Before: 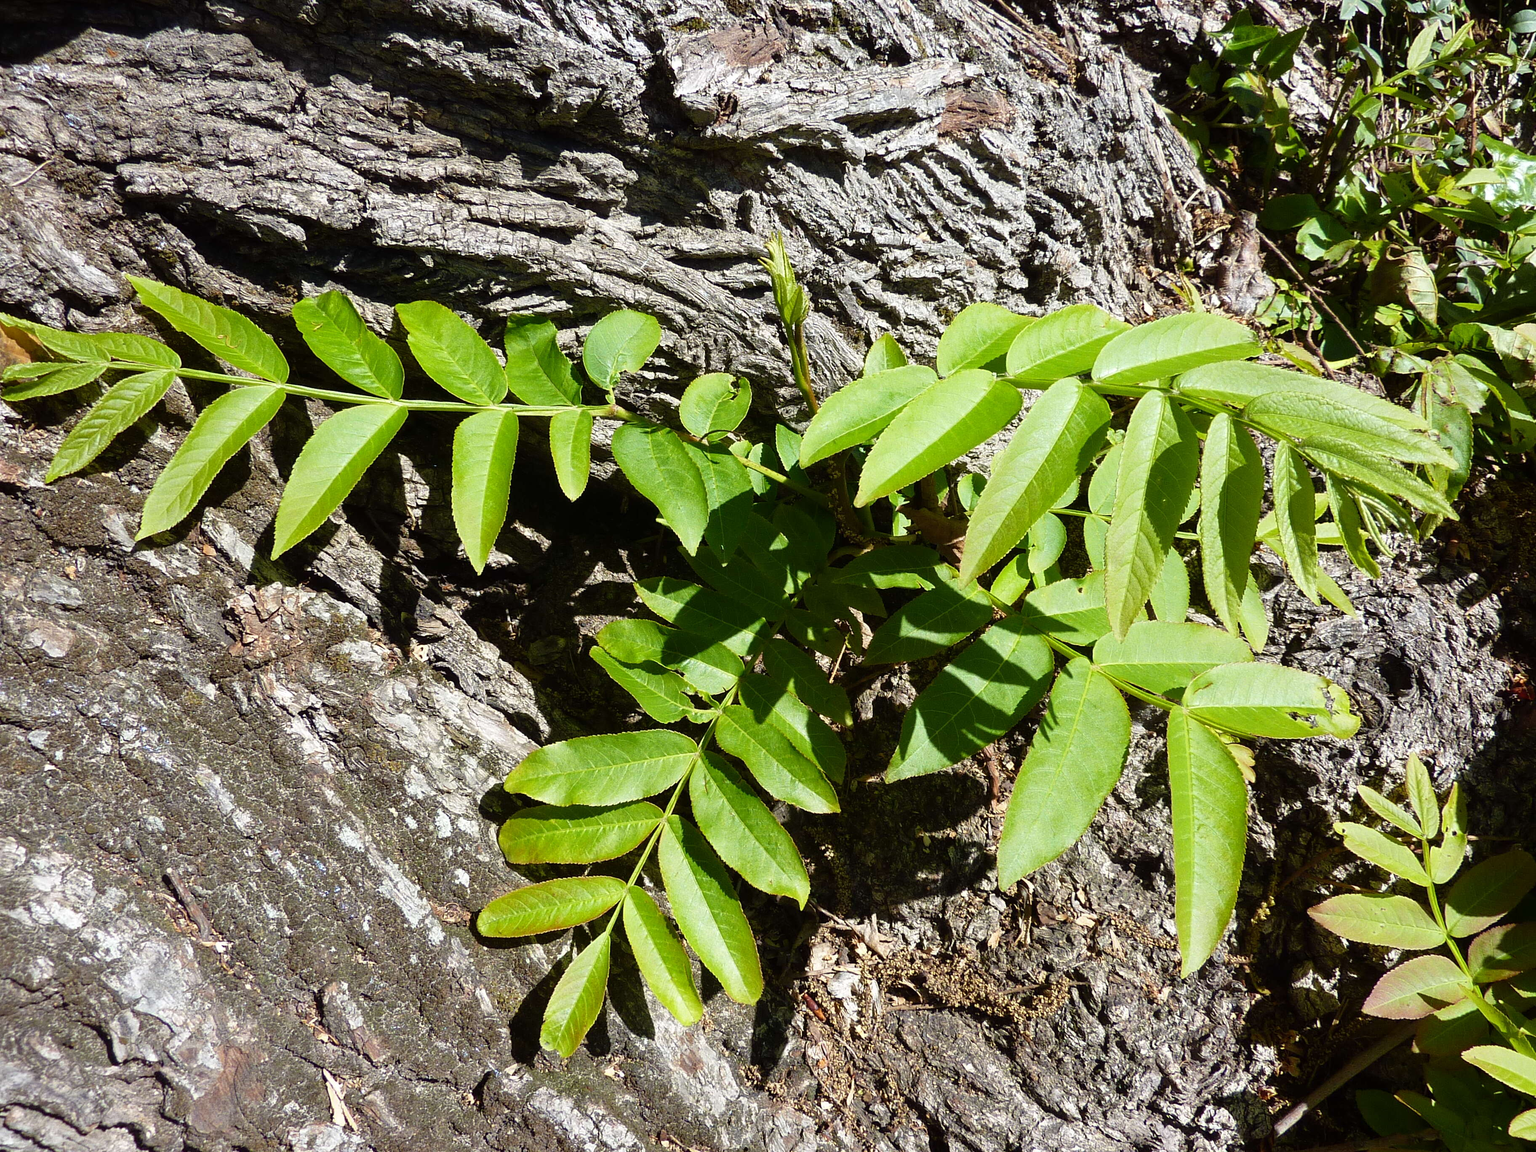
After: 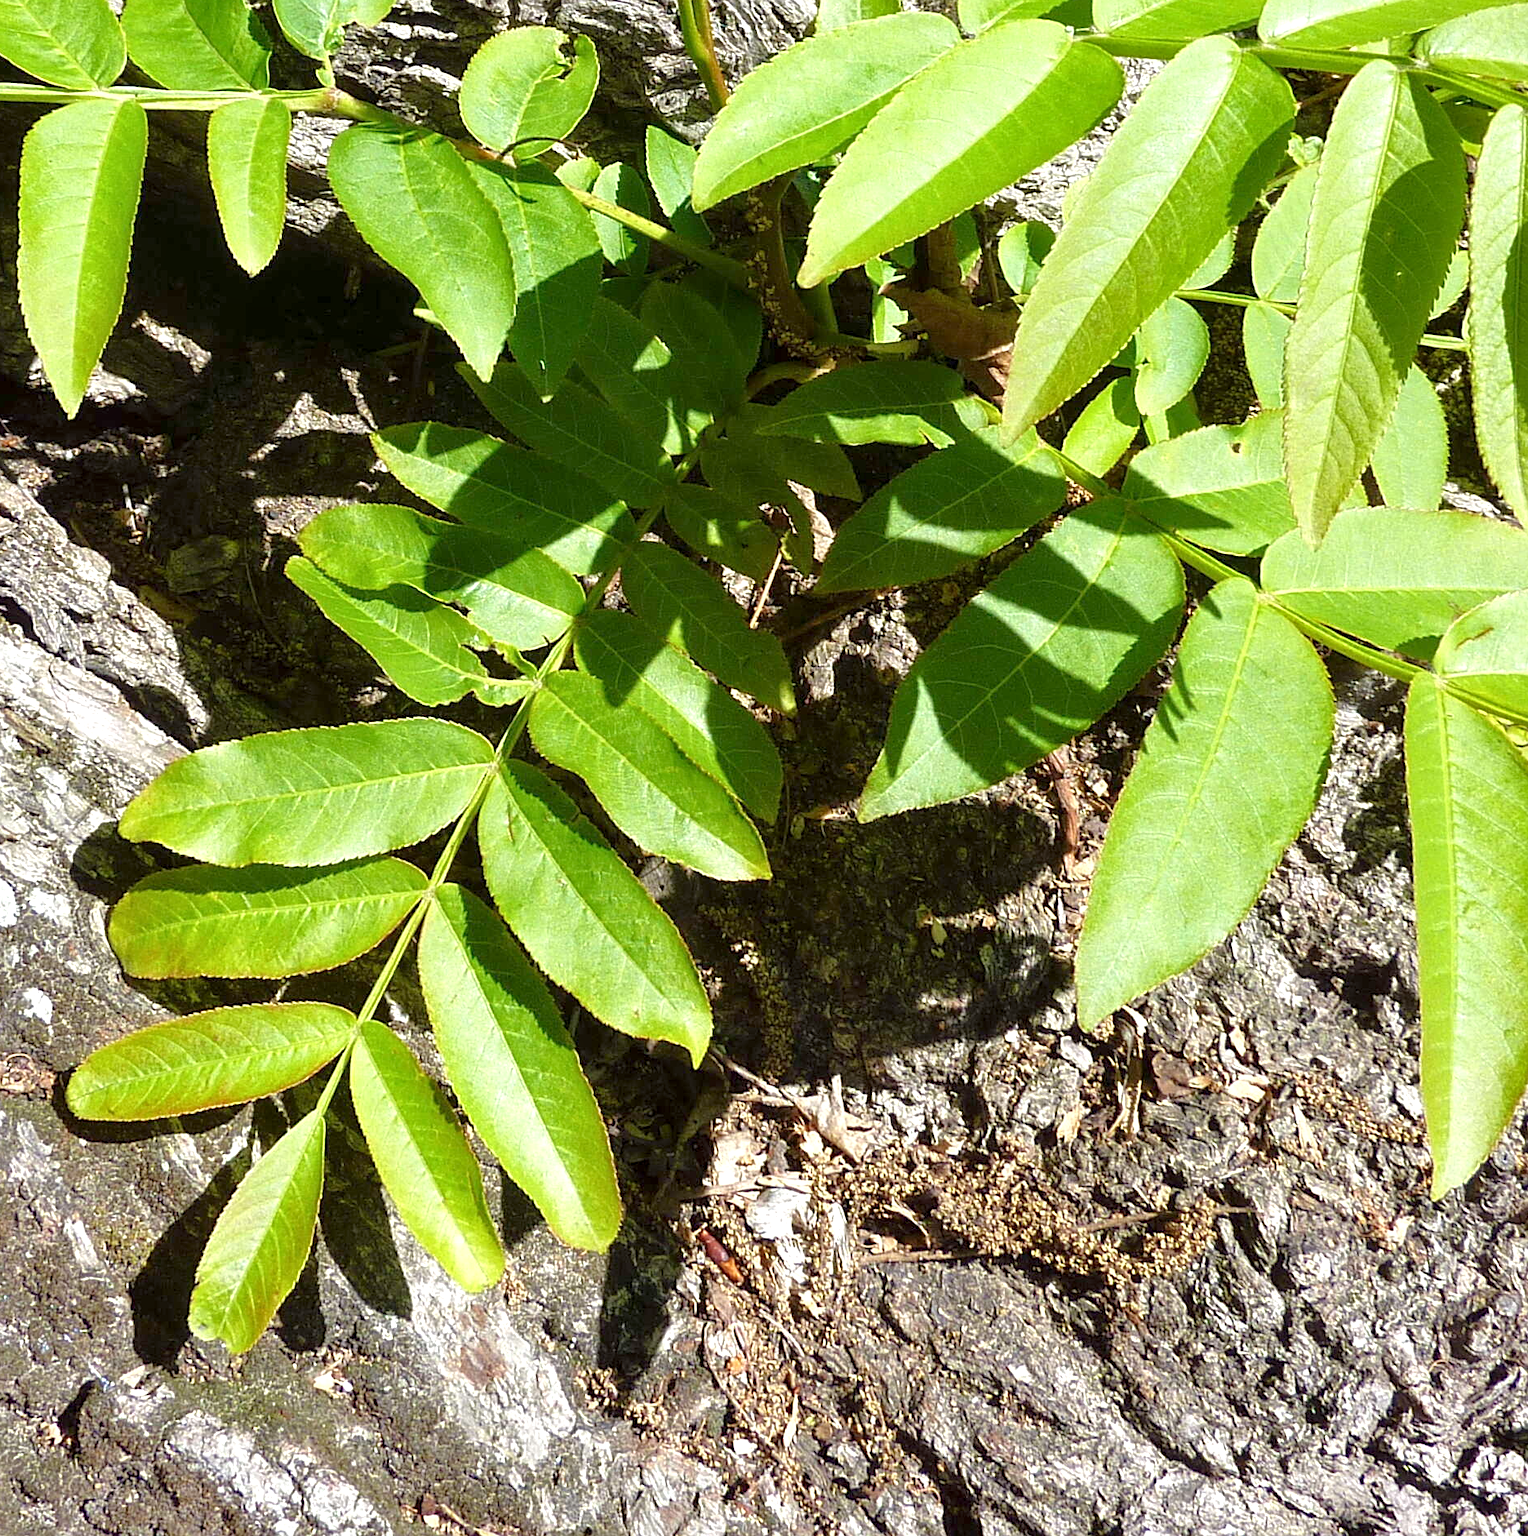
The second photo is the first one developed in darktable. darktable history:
tone equalizer: -7 EV 0.156 EV, -6 EV 0.627 EV, -5 EV 1.17 EV, -4 EV 1.36 EV, -3 EV 1.16 EV, -2 EV 0.6 EV, -1 EV 0.158 EV, smoothing diameter 24.82%, edges refinement/feathering 12.93, preserve details guided filter
local contrast: highlights 106%, shadows 102%, detail 120%, midtone range 0.2
sharpen: amount 0.202
exposure: exposure 0.298 EV, compensate exposure bias true, compensate highlight preservation false
crop and rotate: left 28.821%, top 31.18%, right 19.814%
